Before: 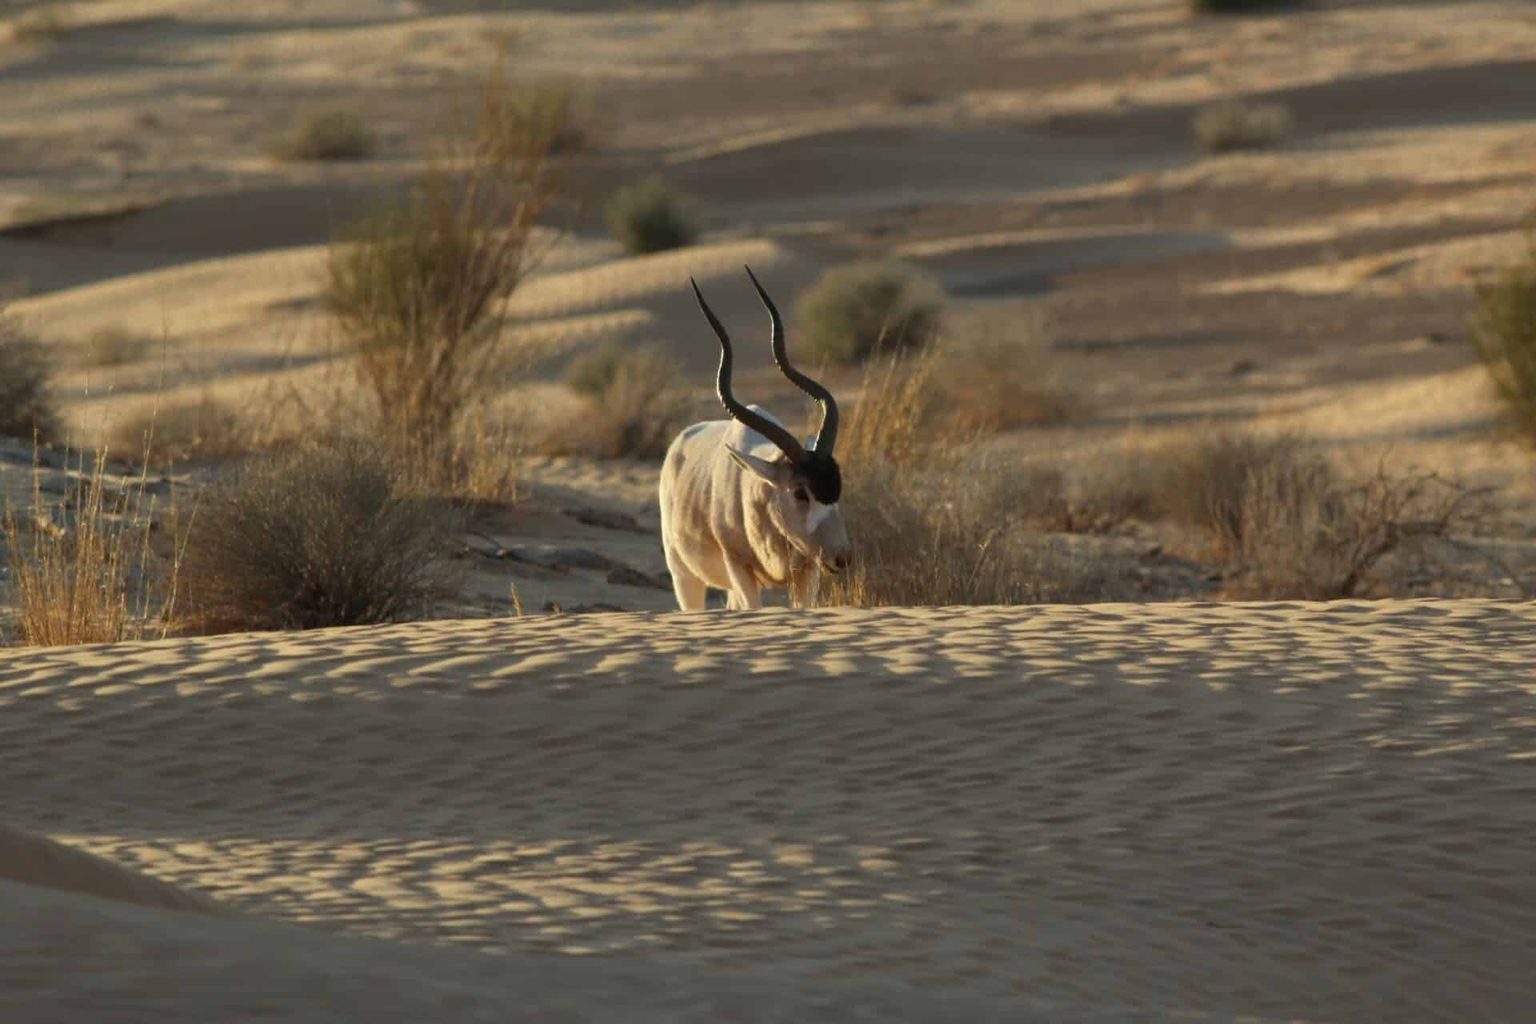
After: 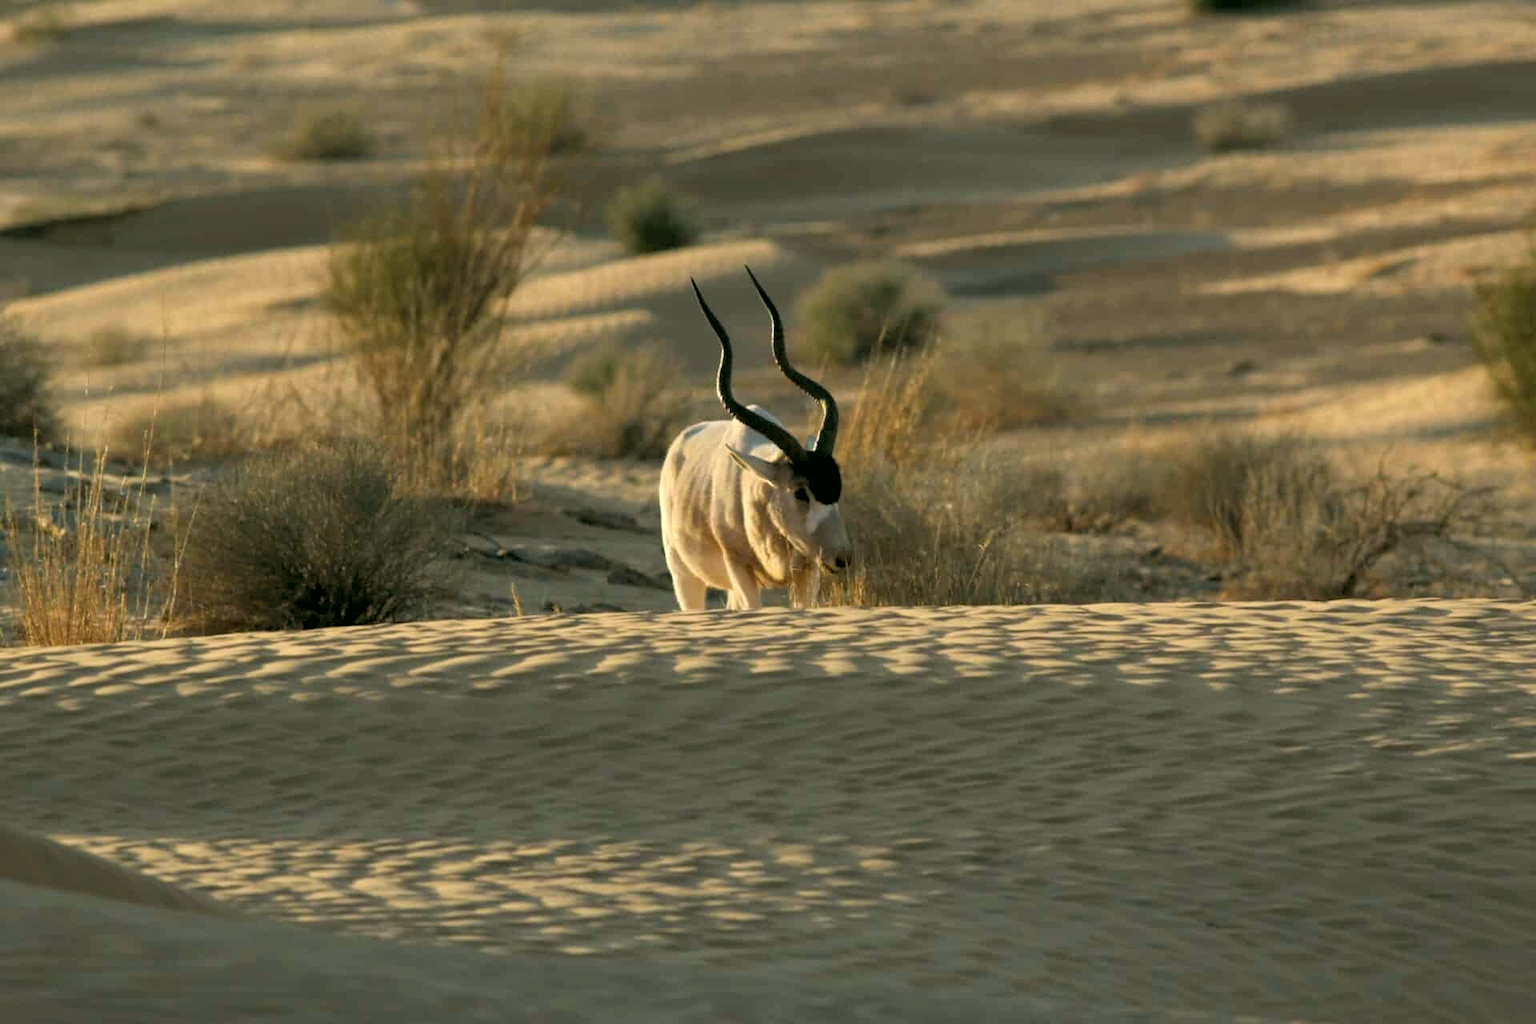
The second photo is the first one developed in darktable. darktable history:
color correction: highlights a* 4.02, highlights b* 4.98, shadows a* -7.55, shadows b* 4.98
rgb levels: levels [[0.01, 0.419, 0.839], [0, 0.5, 1], [0, 0.5, 1]]
